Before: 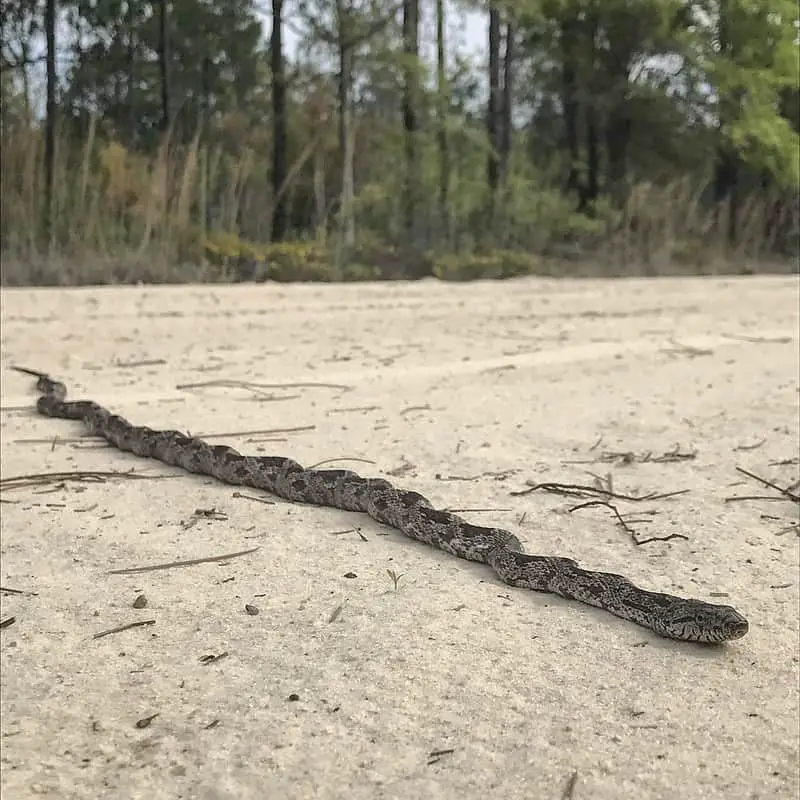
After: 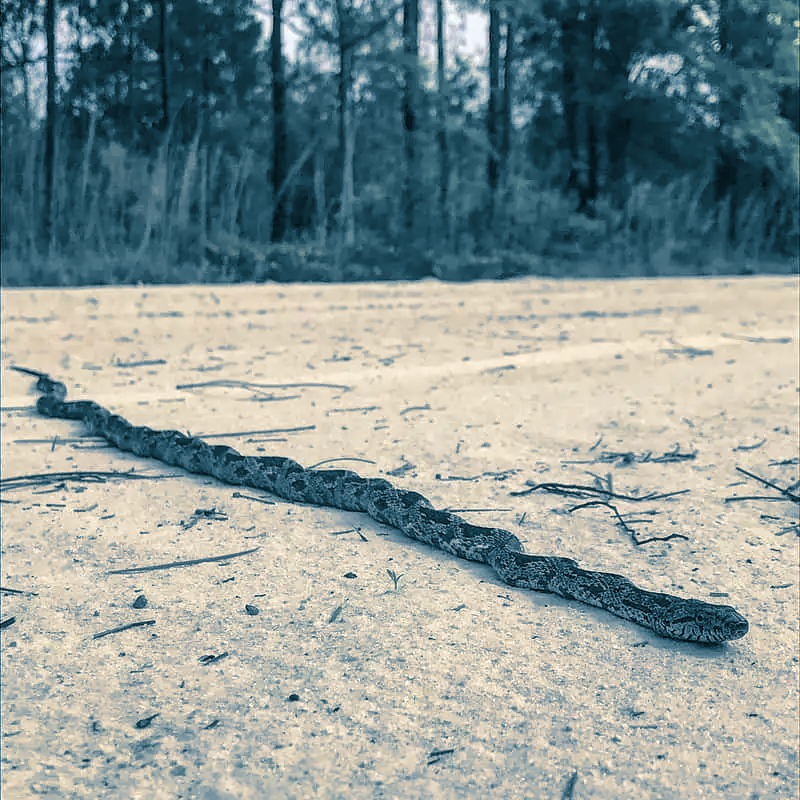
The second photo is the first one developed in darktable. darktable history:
local contrast: on, module defaults
split-toning: shadows › hue 212.4°, balance -70
